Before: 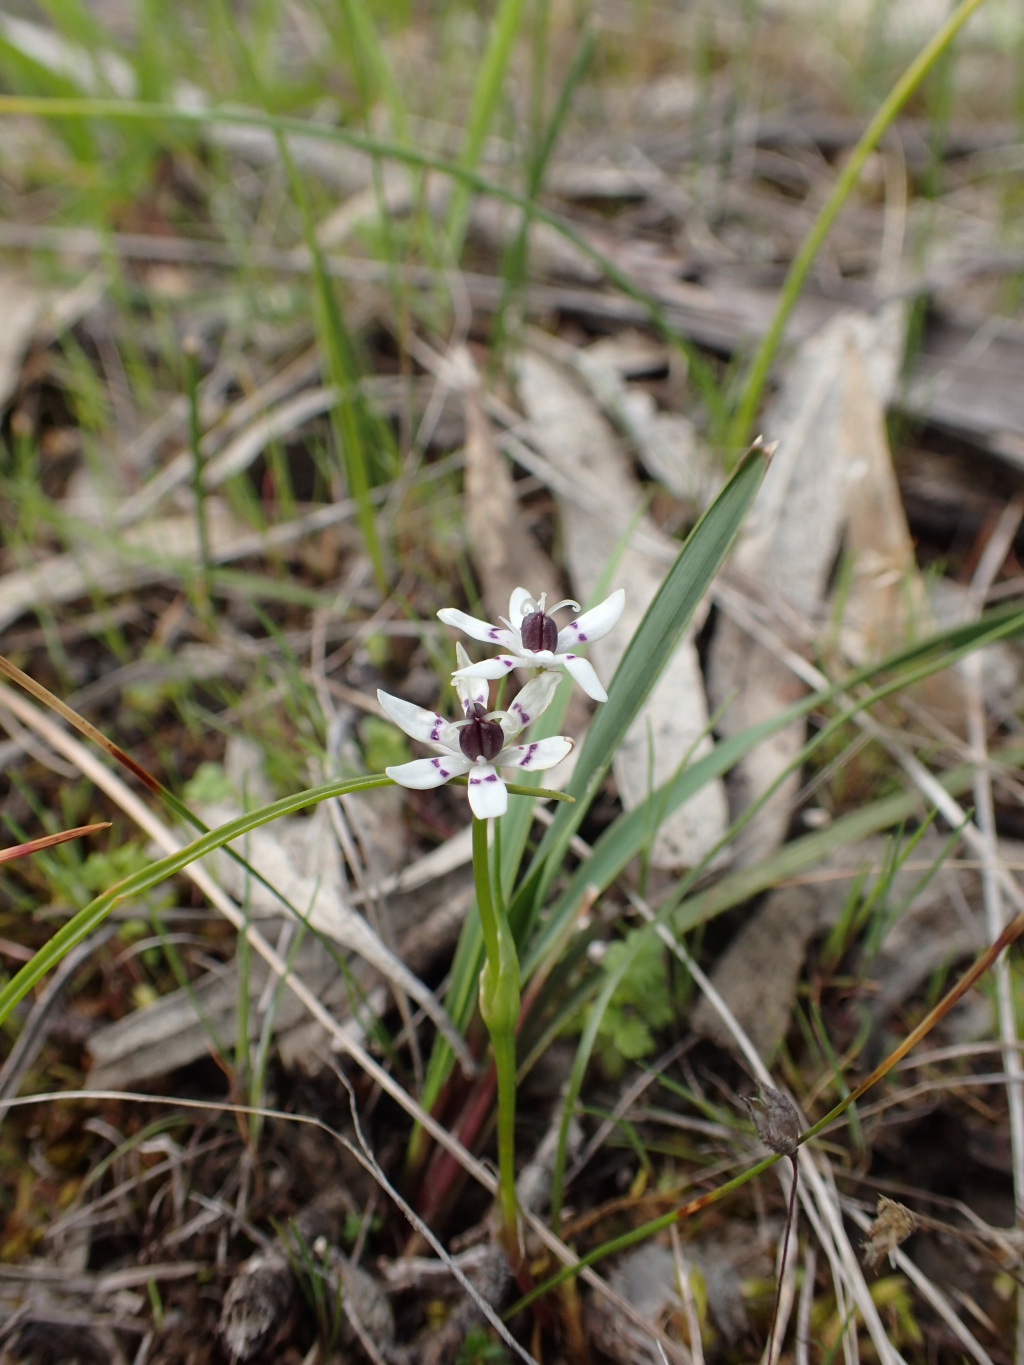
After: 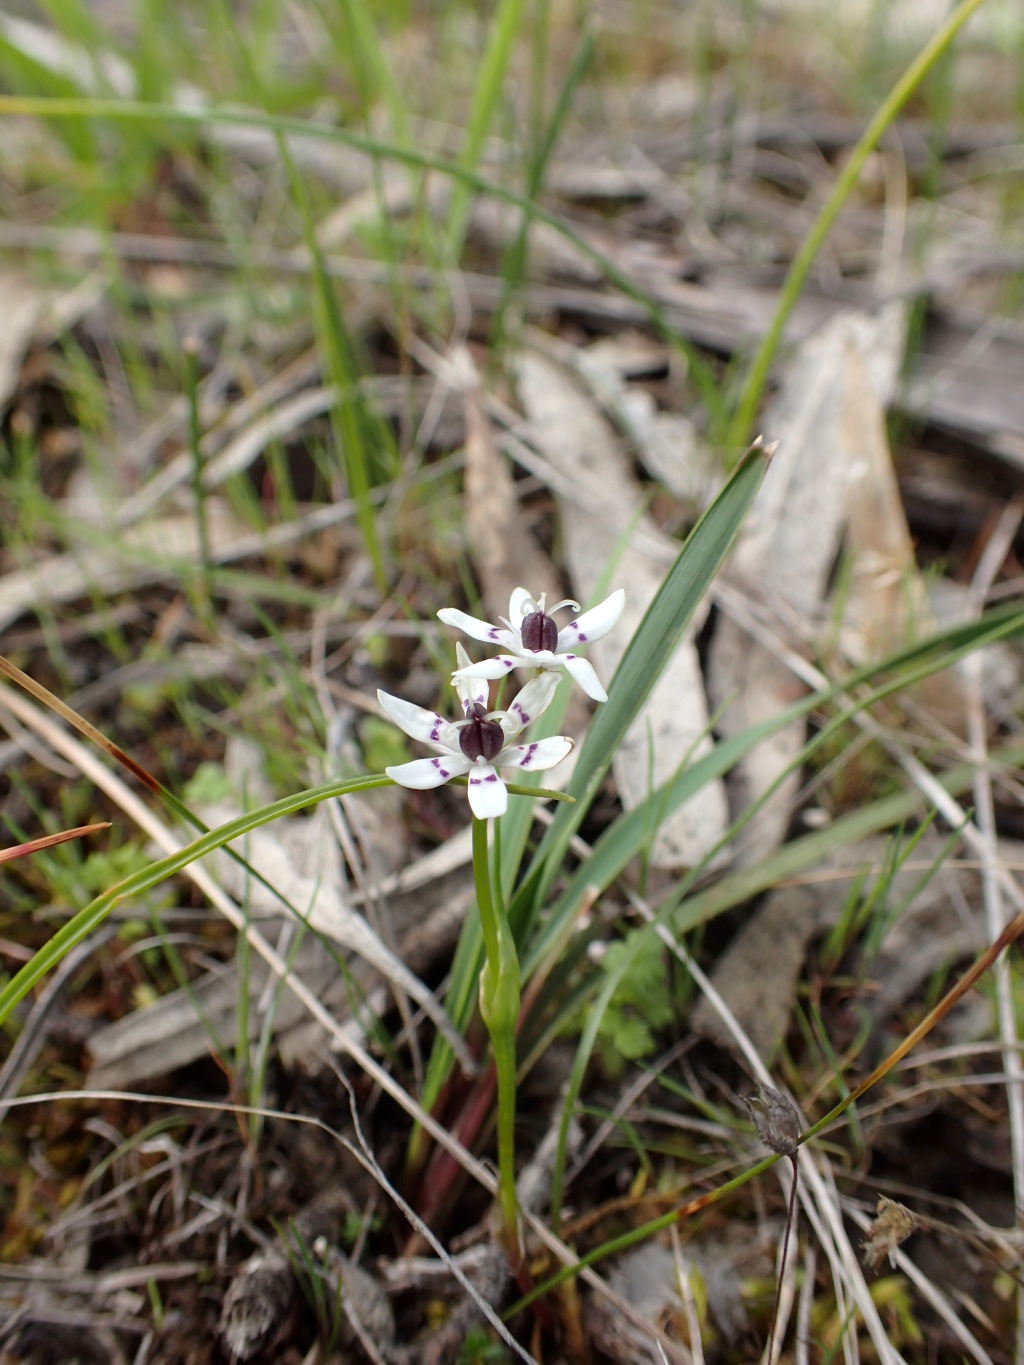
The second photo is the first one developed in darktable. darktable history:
exposure: black level correction 0.001, exposure 0.144 EV, compensate exposure bias true, compensate highlight preservation false
